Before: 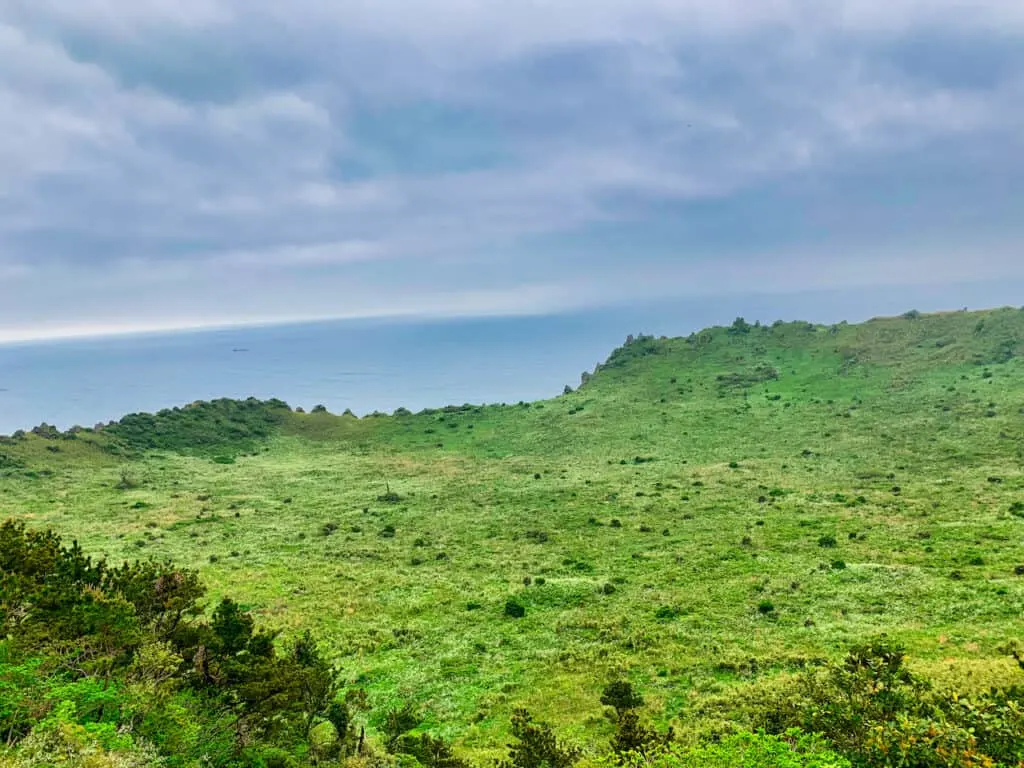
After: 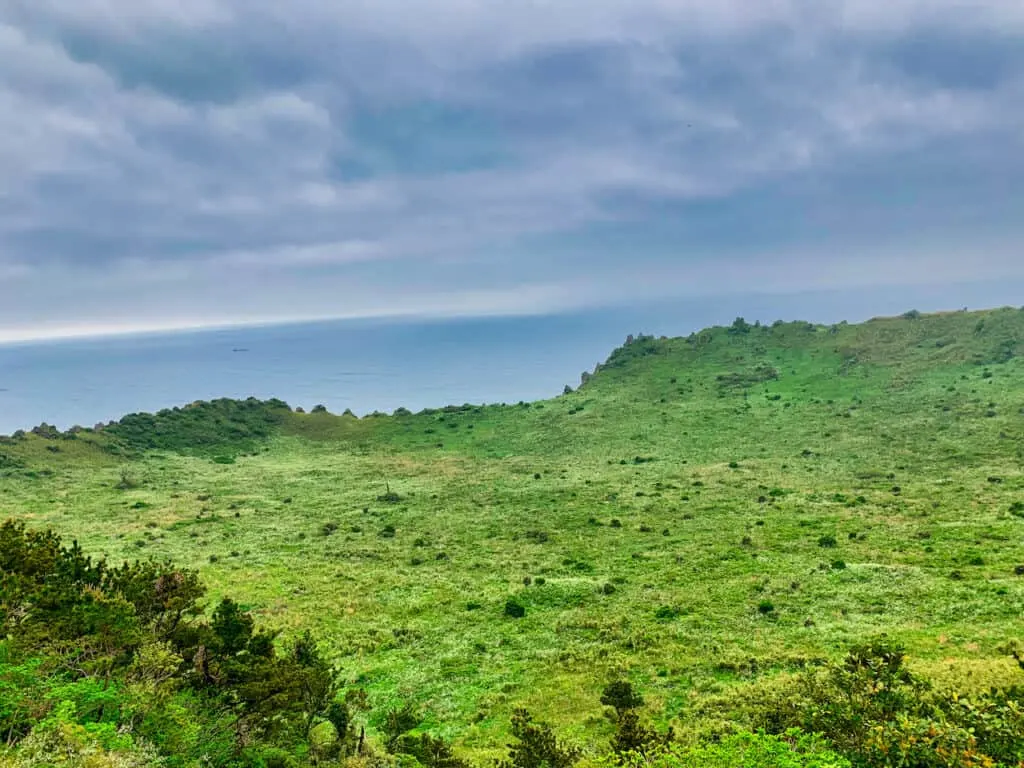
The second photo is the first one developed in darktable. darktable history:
color balance: contrast -0.5%
shadows and highlights: soften with gaussian
